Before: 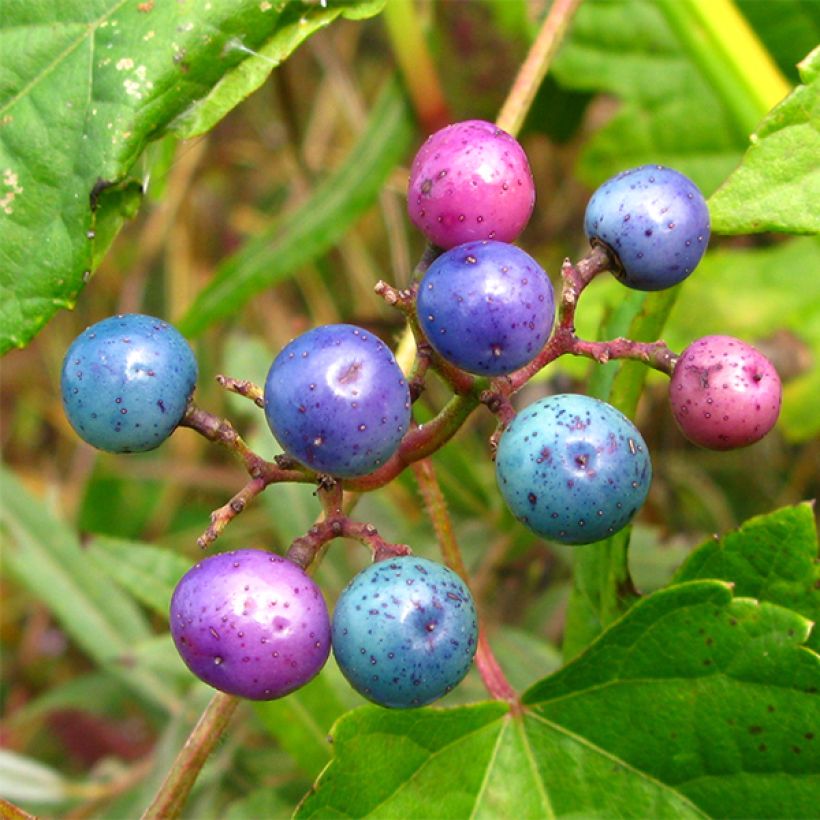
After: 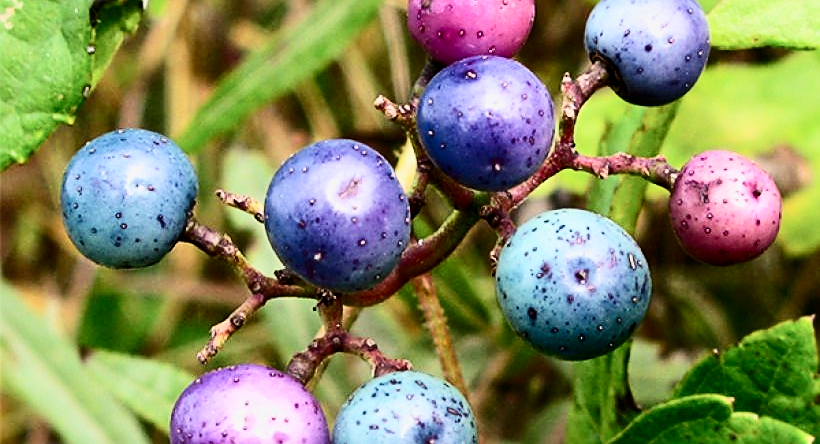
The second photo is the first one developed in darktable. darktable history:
crop and rotate: top 22.581%, bottom 23.255%
contrast brightness saturation: contrast 0.396, brightness 0.044, saturation 0.265
sharpen: on, module defaults
color correction: highlights b* -0.03, saturation 0.784
filmic rgb: black relative exposure -5.09 EV, white relative exposure 3.96 EV, hardness 2.88, contrast 1.191, highlights saturation mix -29.17%
exposure: compensate highlight preservation false
